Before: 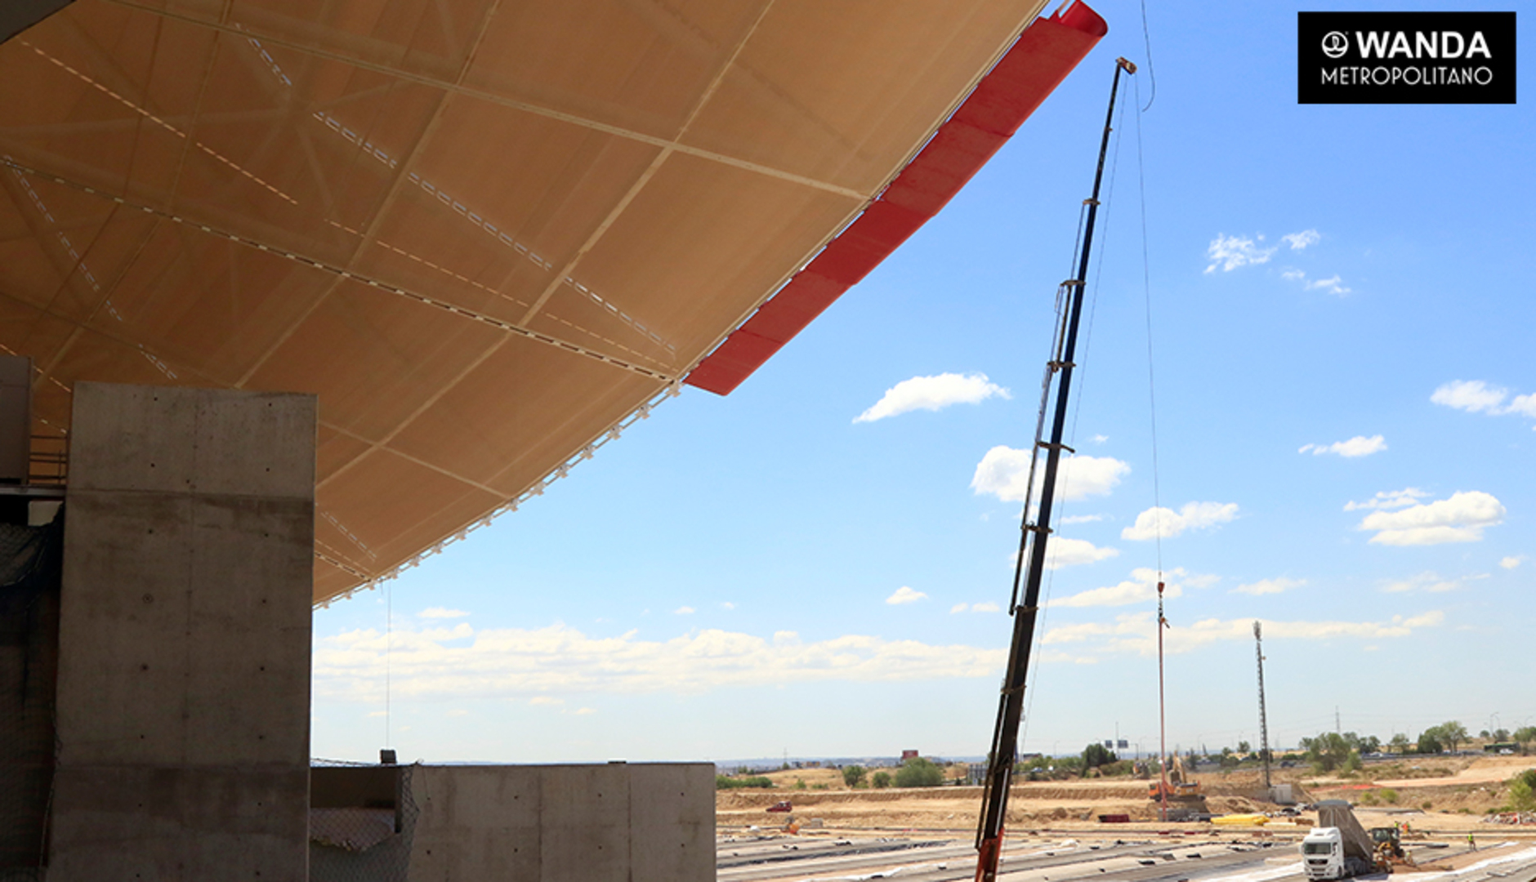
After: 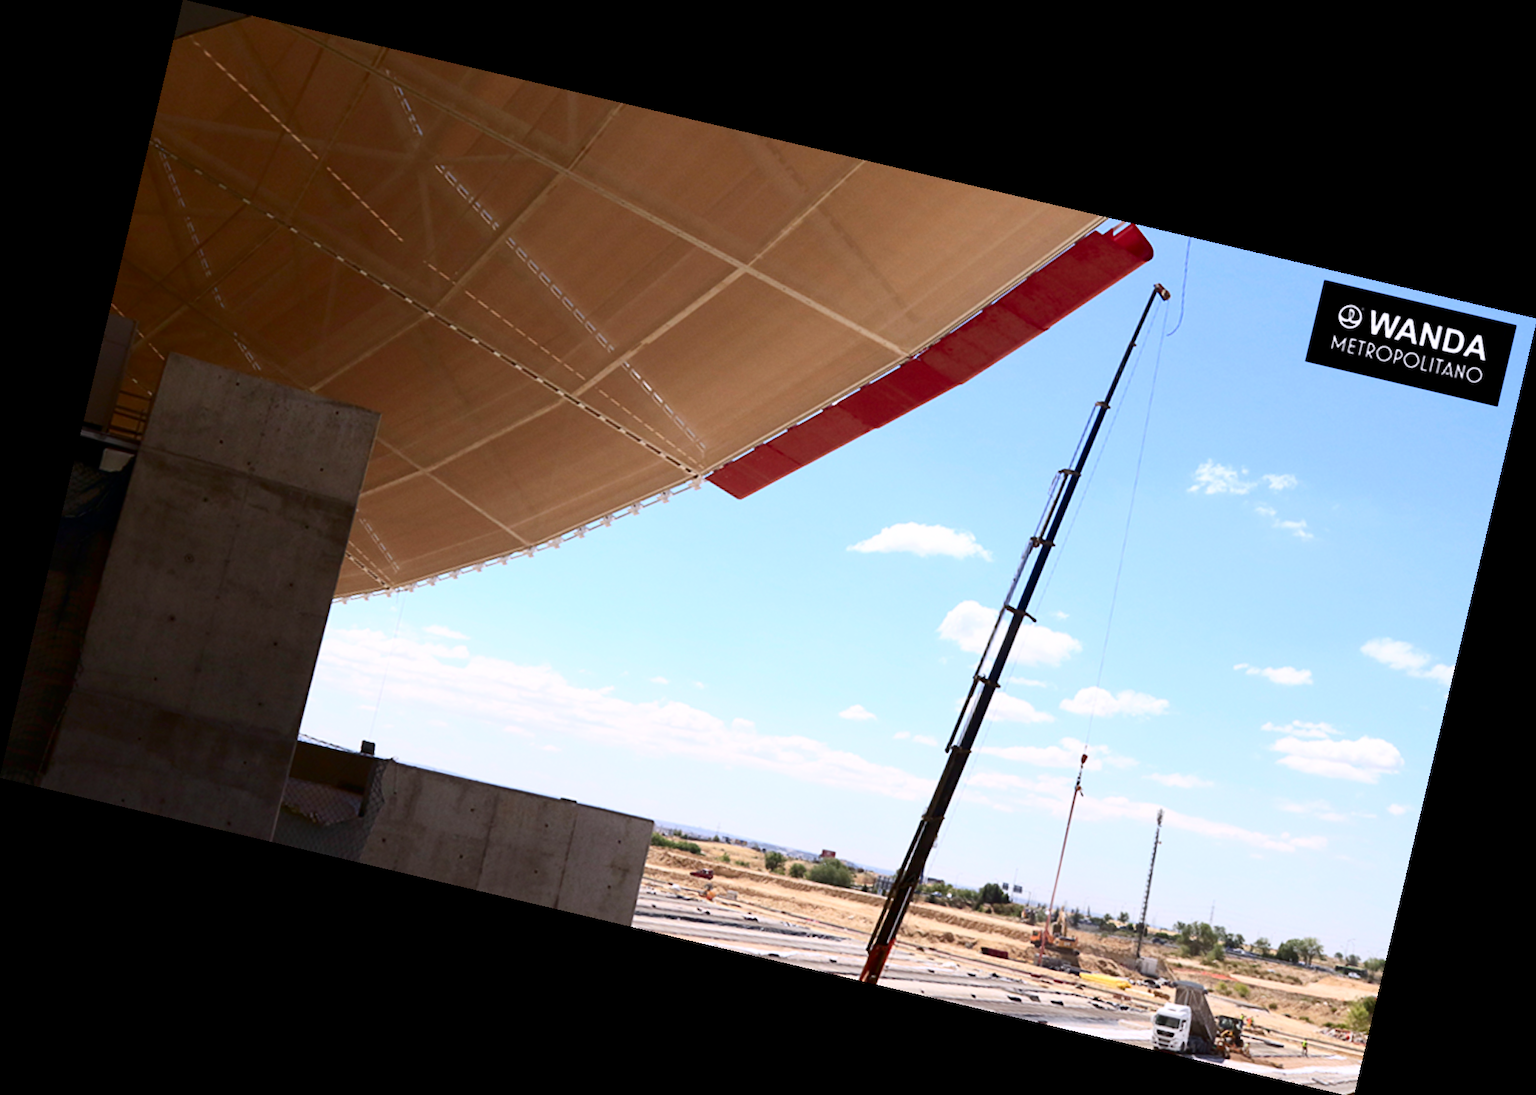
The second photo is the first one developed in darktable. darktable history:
white balance: red 1.004, blue 1.096
contrast brightness saturation: contrast 0.28
rotate and perspective: rotation 13.27°, automatic cropping off
